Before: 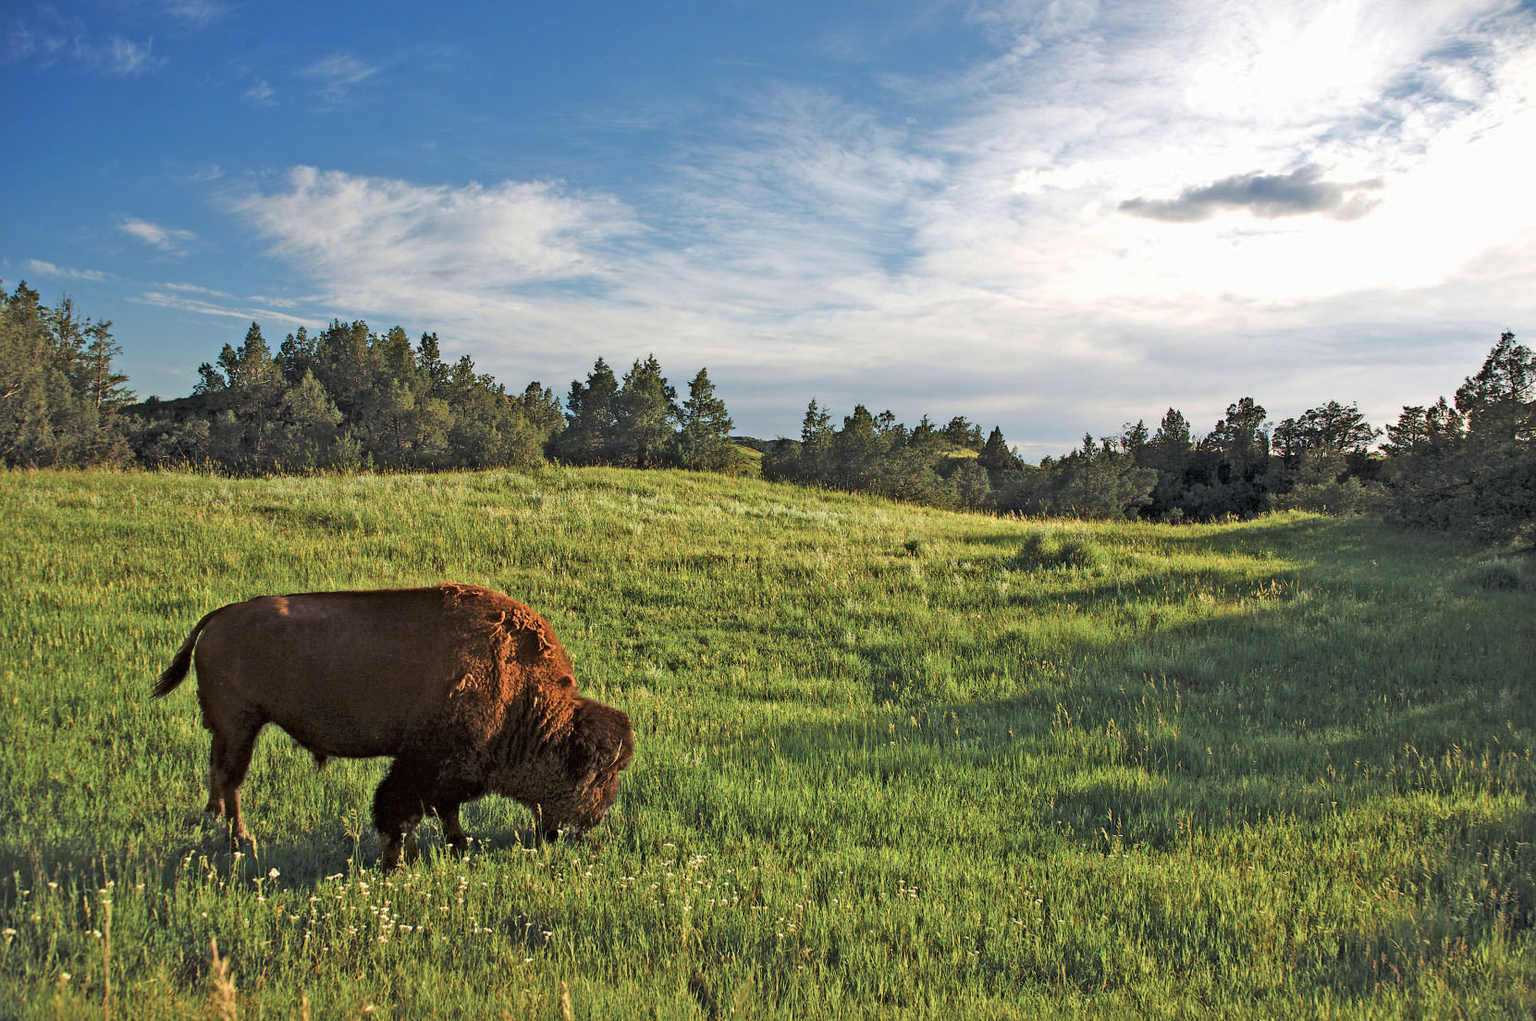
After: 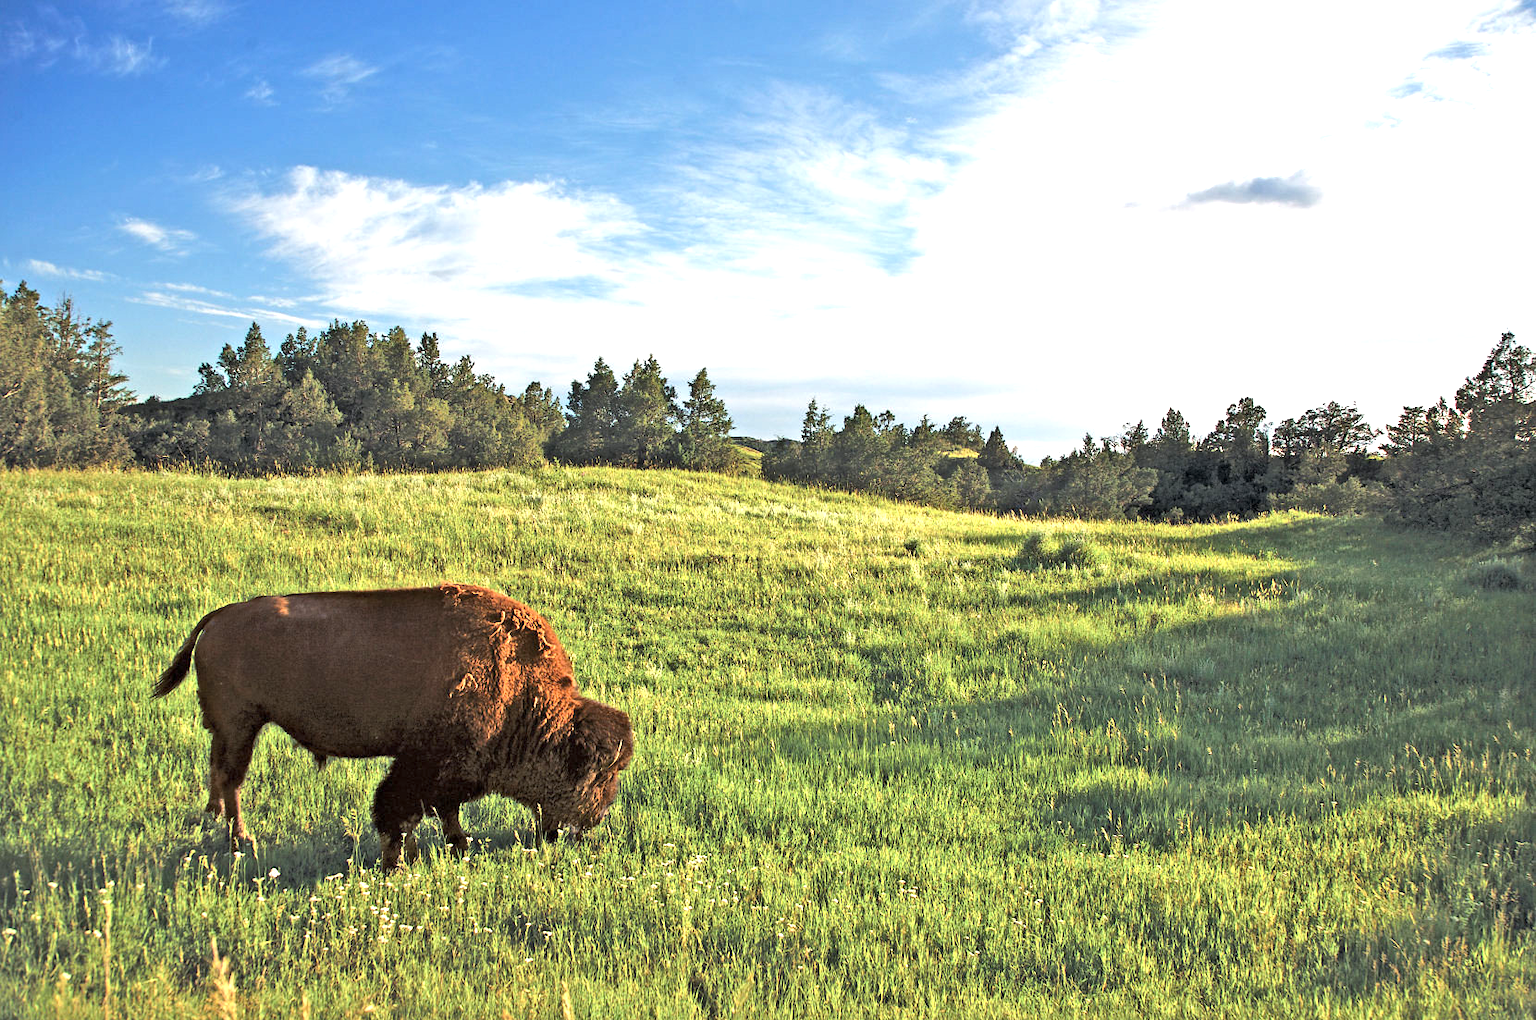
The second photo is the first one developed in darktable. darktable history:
exposure: exposure 0.999 EV, compensate exposure bias true, compensate highlight preservation false
local contrast: mode bilateral grid, contrast 100, coarseness 100, detail 108%, midtone range 0.2
